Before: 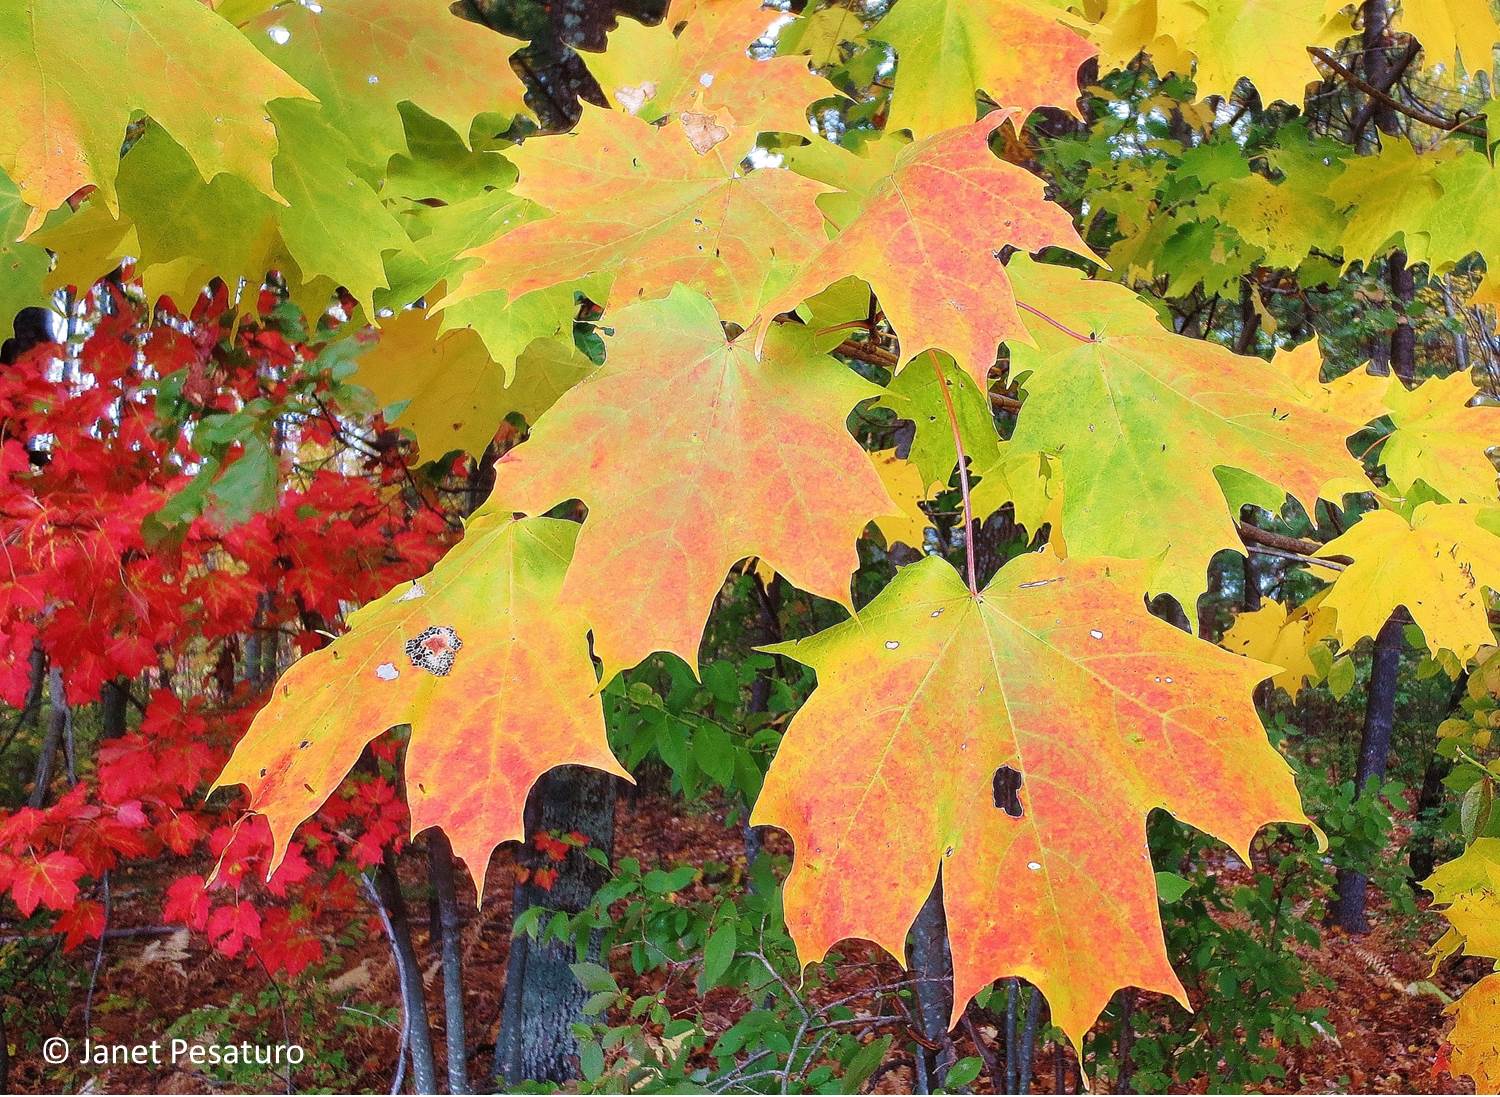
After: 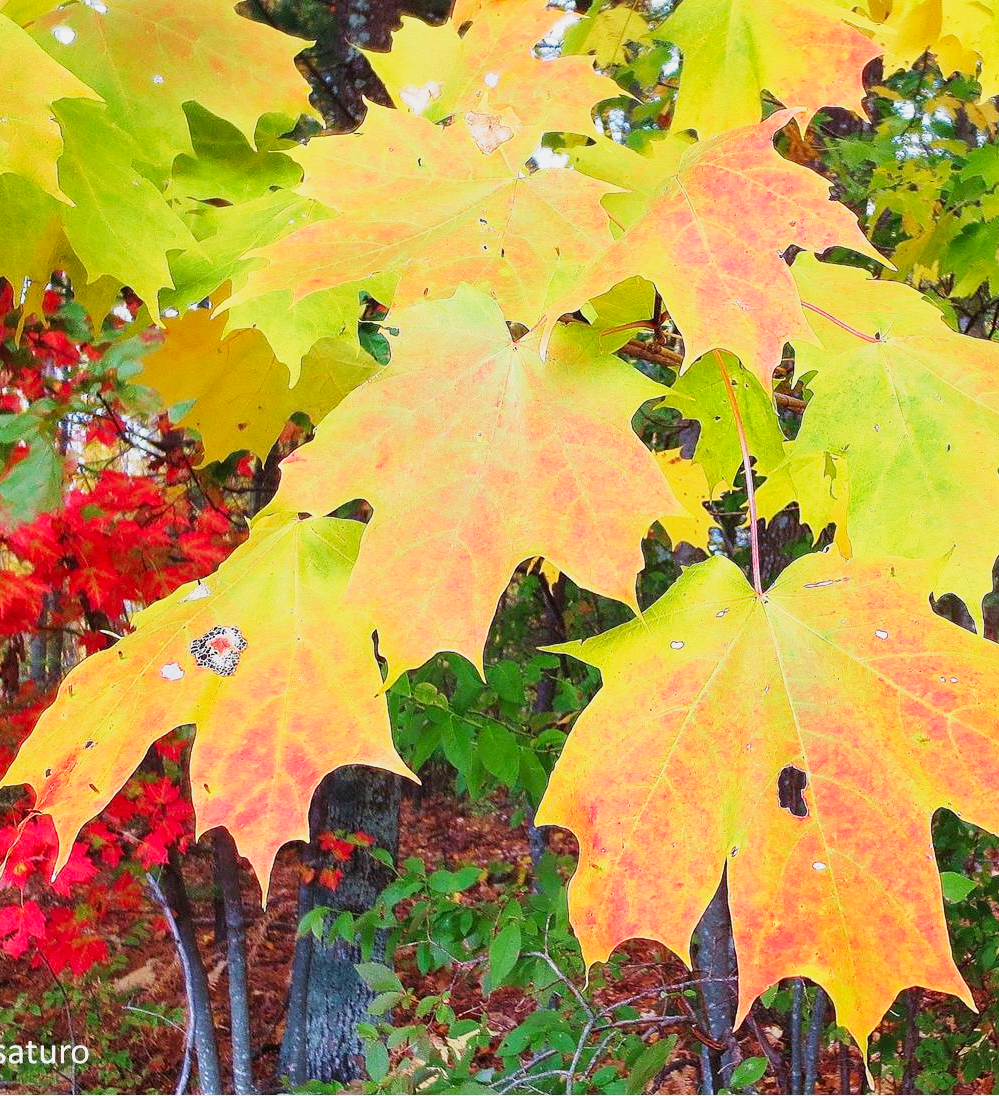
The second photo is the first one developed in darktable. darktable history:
crop and rotate: left 14.436%, right 18.898%
color correction: saturation 1.11
base curve: curves: ch0 [(0, 0) (0.088, 0.125) (0.176, 0.251) (0.354, 0.501) (0.613, 0.749) (1, 0.877)], preserve colors none
